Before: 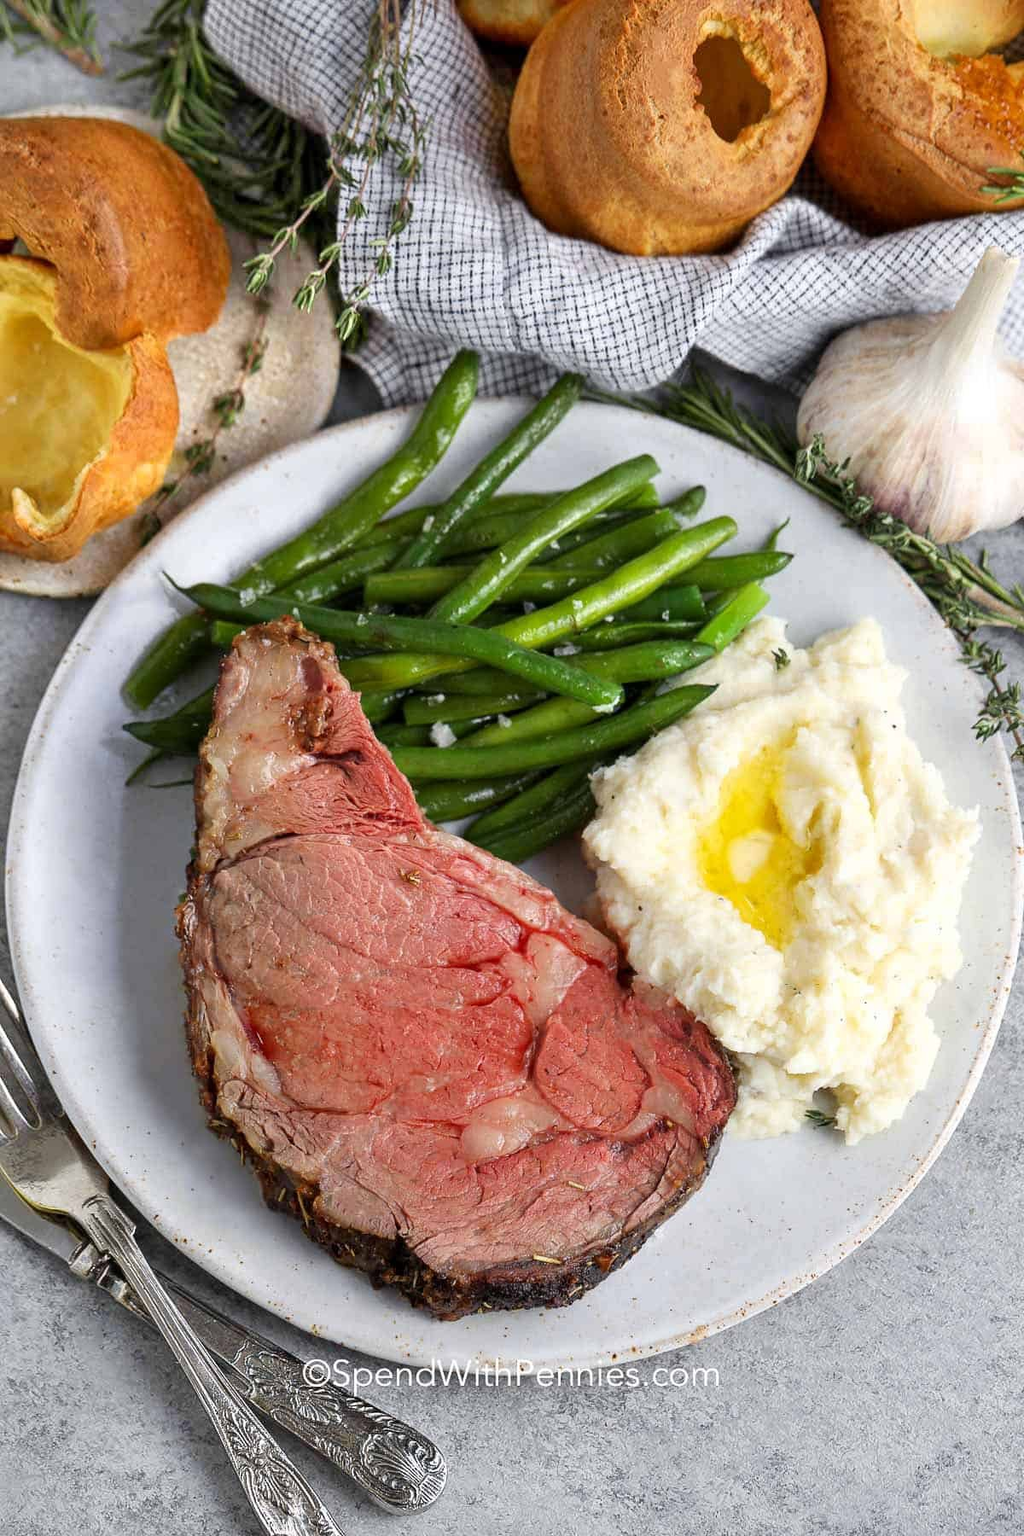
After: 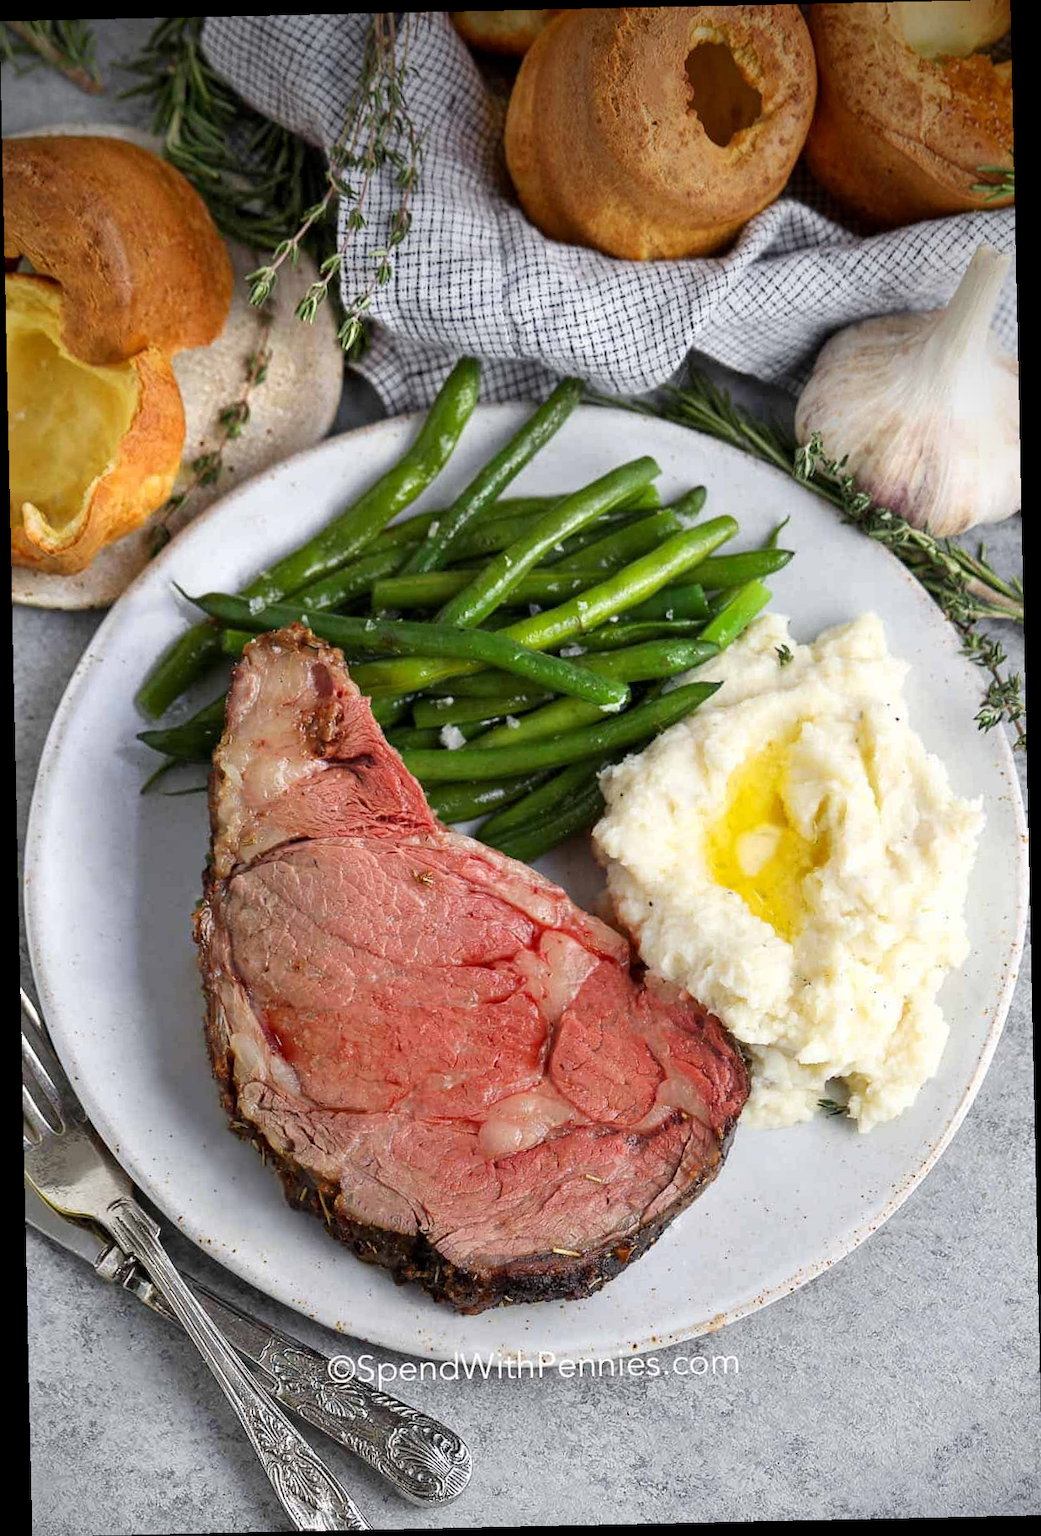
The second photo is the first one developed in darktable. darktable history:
rotate and perspective: rotation -1.24°, automatic cropping off
vignetting: brightness -0.629, saturation -0.007, center (-0.028, 0.239)
